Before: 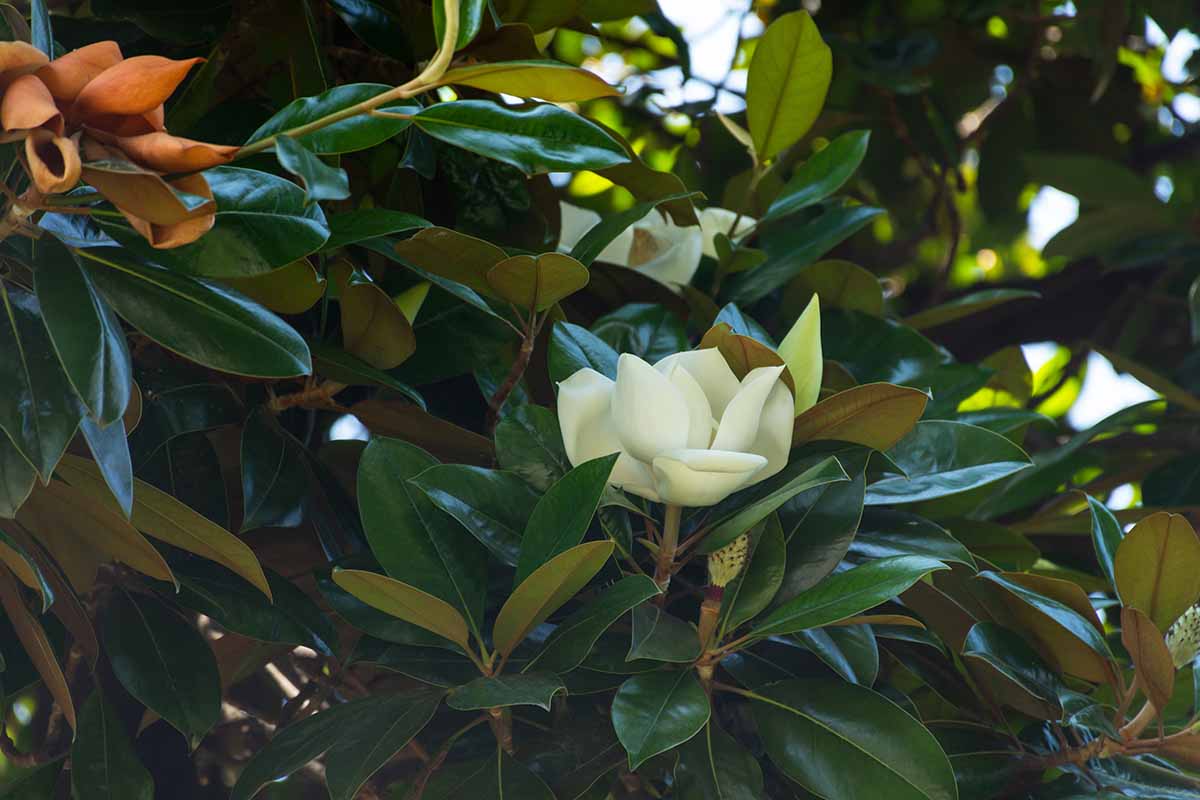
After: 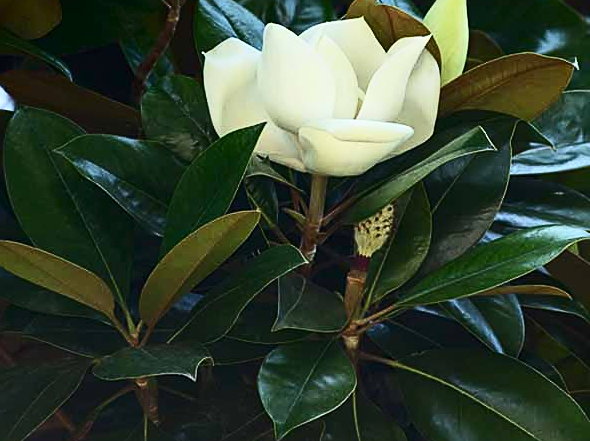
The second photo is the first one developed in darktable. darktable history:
contrast brightness saturation: contrast 0.375, brightness 0.098
sharpen: on, module defaults
crop: left 29.536%, top 41.314%, right 21.219%, bottom 3.473%
